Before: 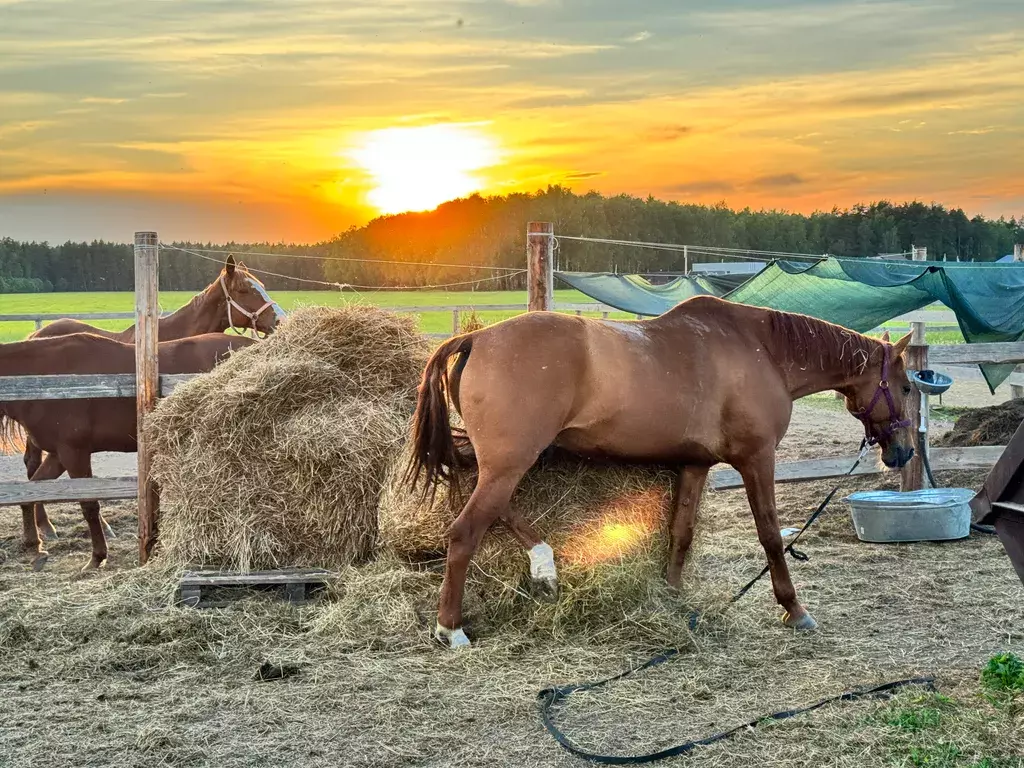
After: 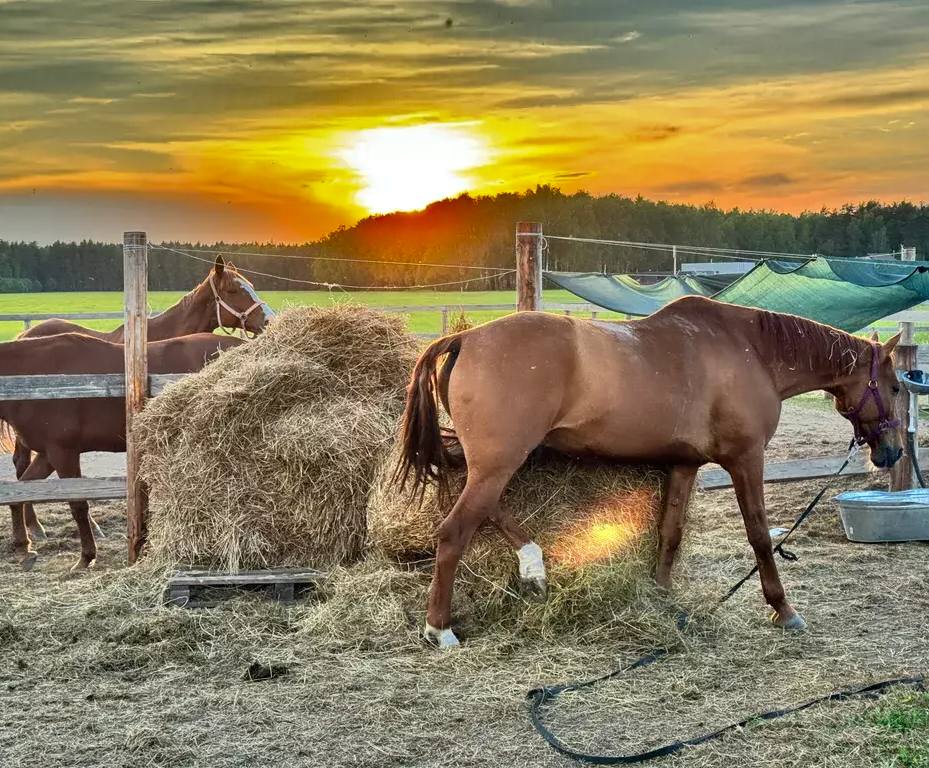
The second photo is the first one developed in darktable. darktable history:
shadows and highlights: shadows 20.95, highlights -82.01, soften with gaussian
crop and rotate: left 1.089%, right 8.139%
